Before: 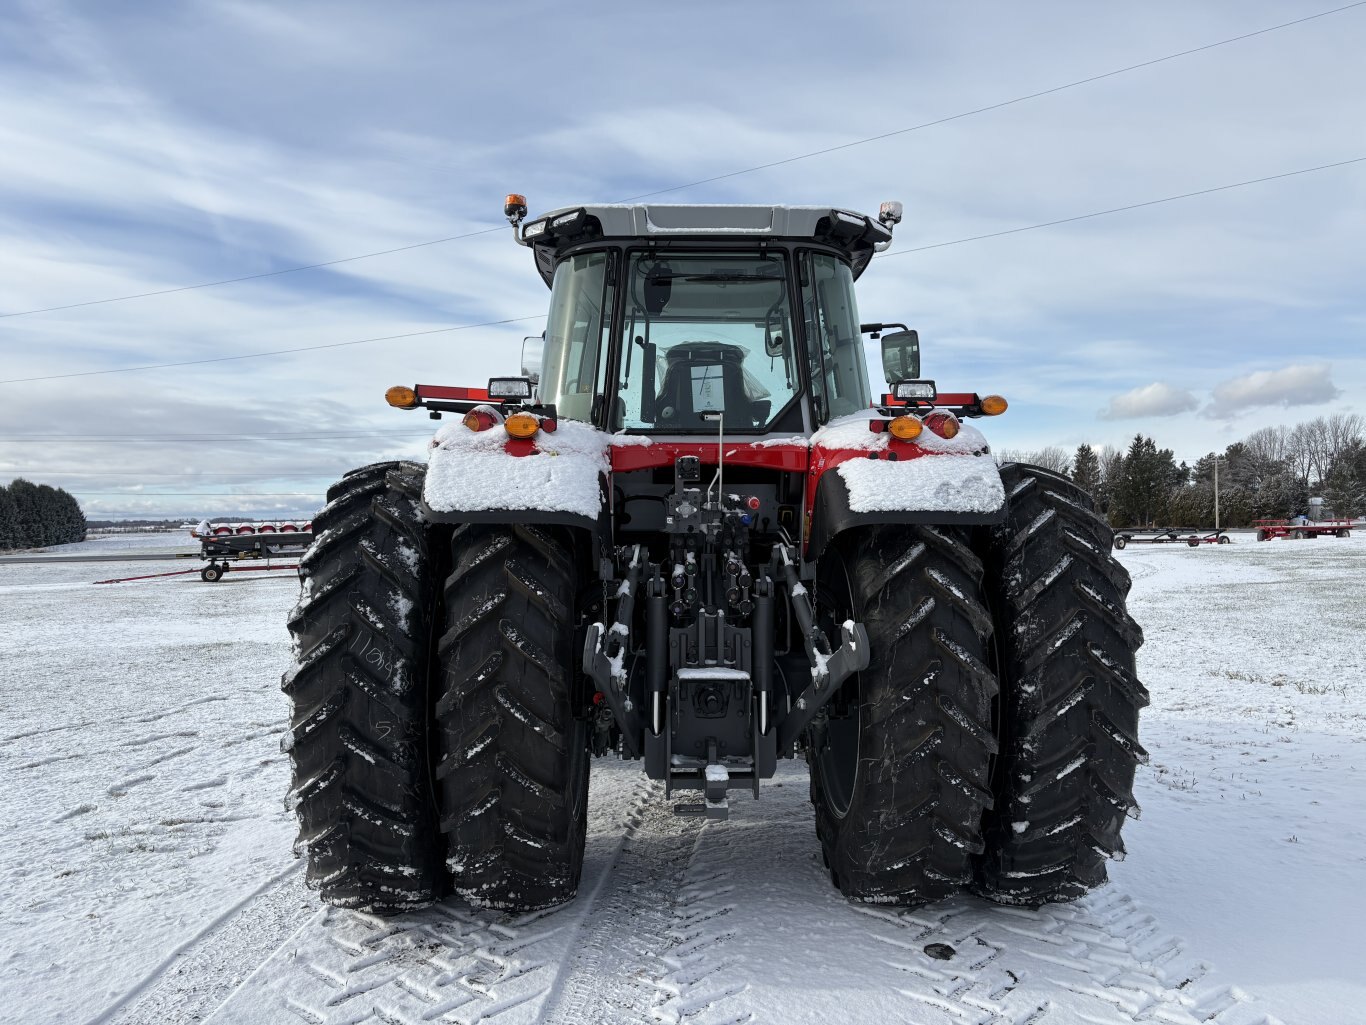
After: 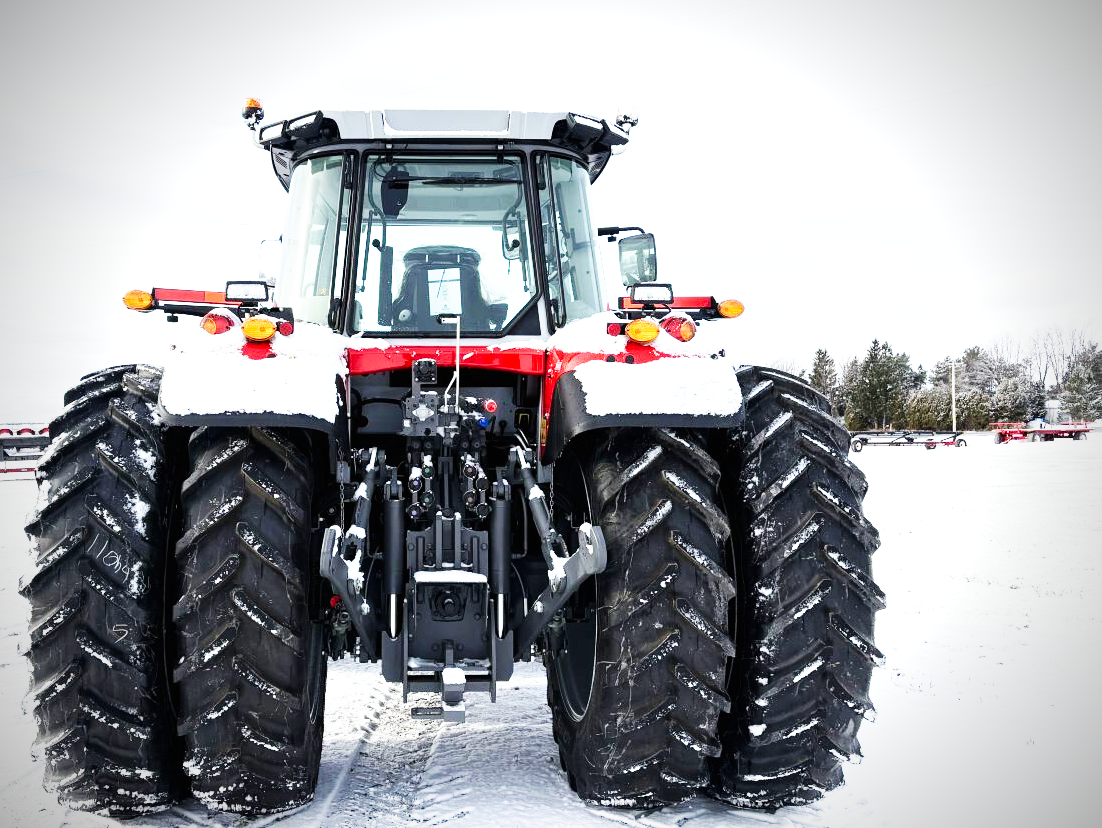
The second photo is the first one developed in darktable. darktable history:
exposure: black level correction 0, exposure 1.098 EV, compensate highlight preservation false
vignetting: brightness -0.579, saturation -0.27, width/height ratio 1.101
crop: left 19.325%, top 9.466%, right 0.001%, bottom 9.67%
base curve: curves: ch0 [(0, 0) (0.007, 0.004) (0.027, 0.03) (0.046, 0.07) (0.207, 0.54) (0.442, 0.872) (0.673, 0.972) (1, 1)], preserve colors none
